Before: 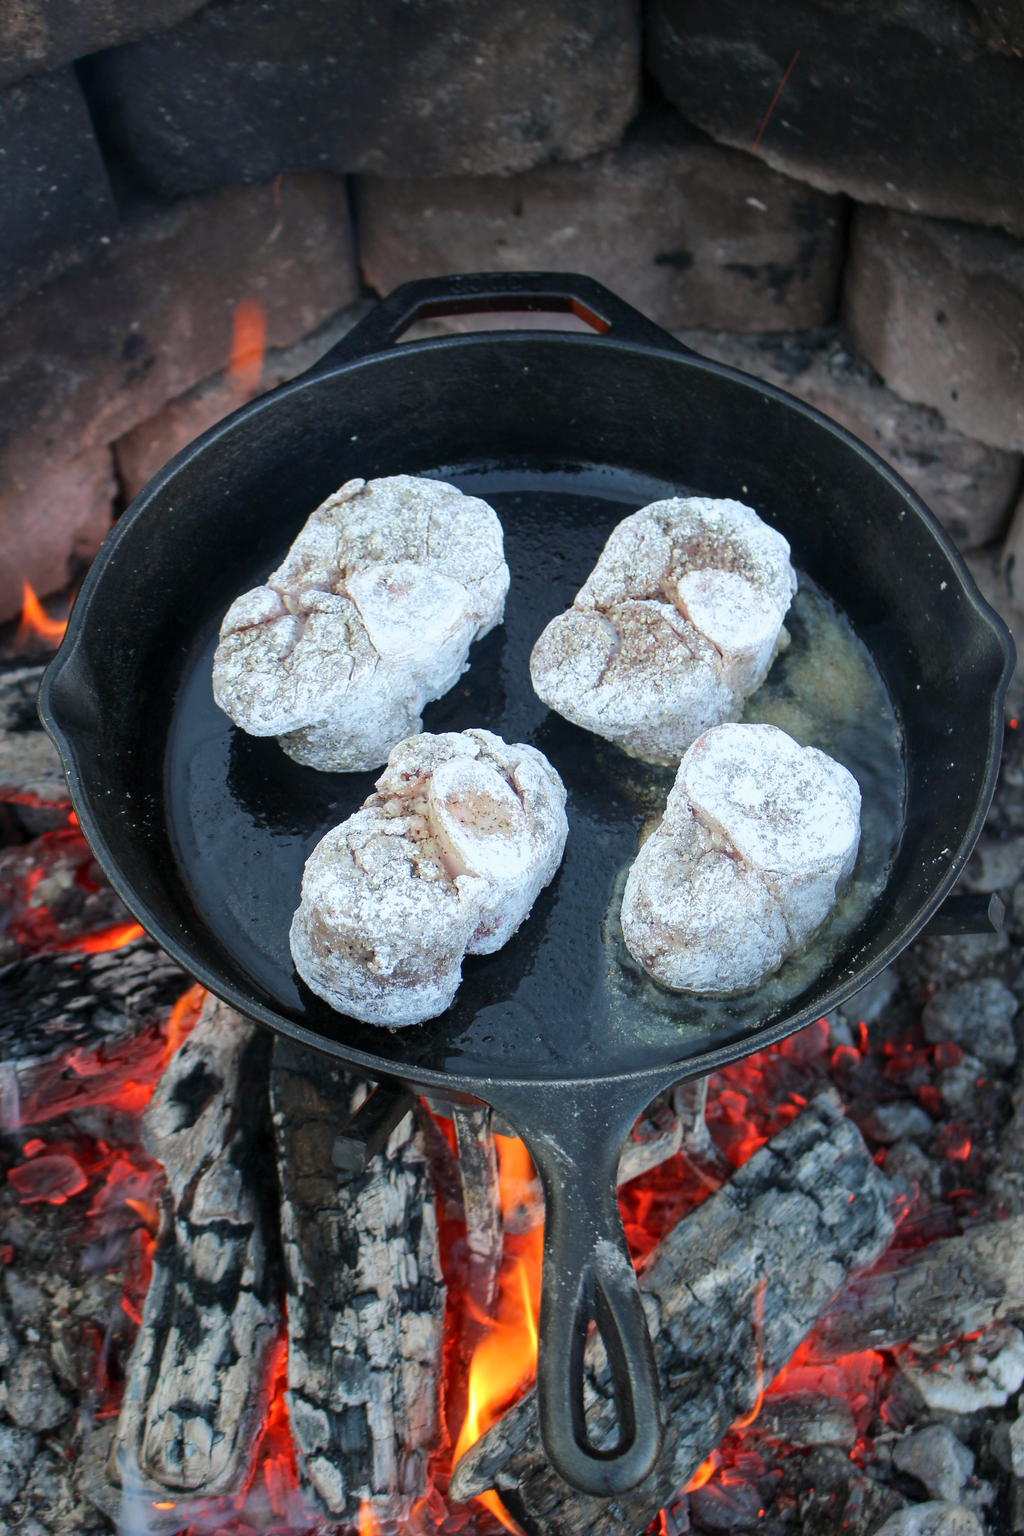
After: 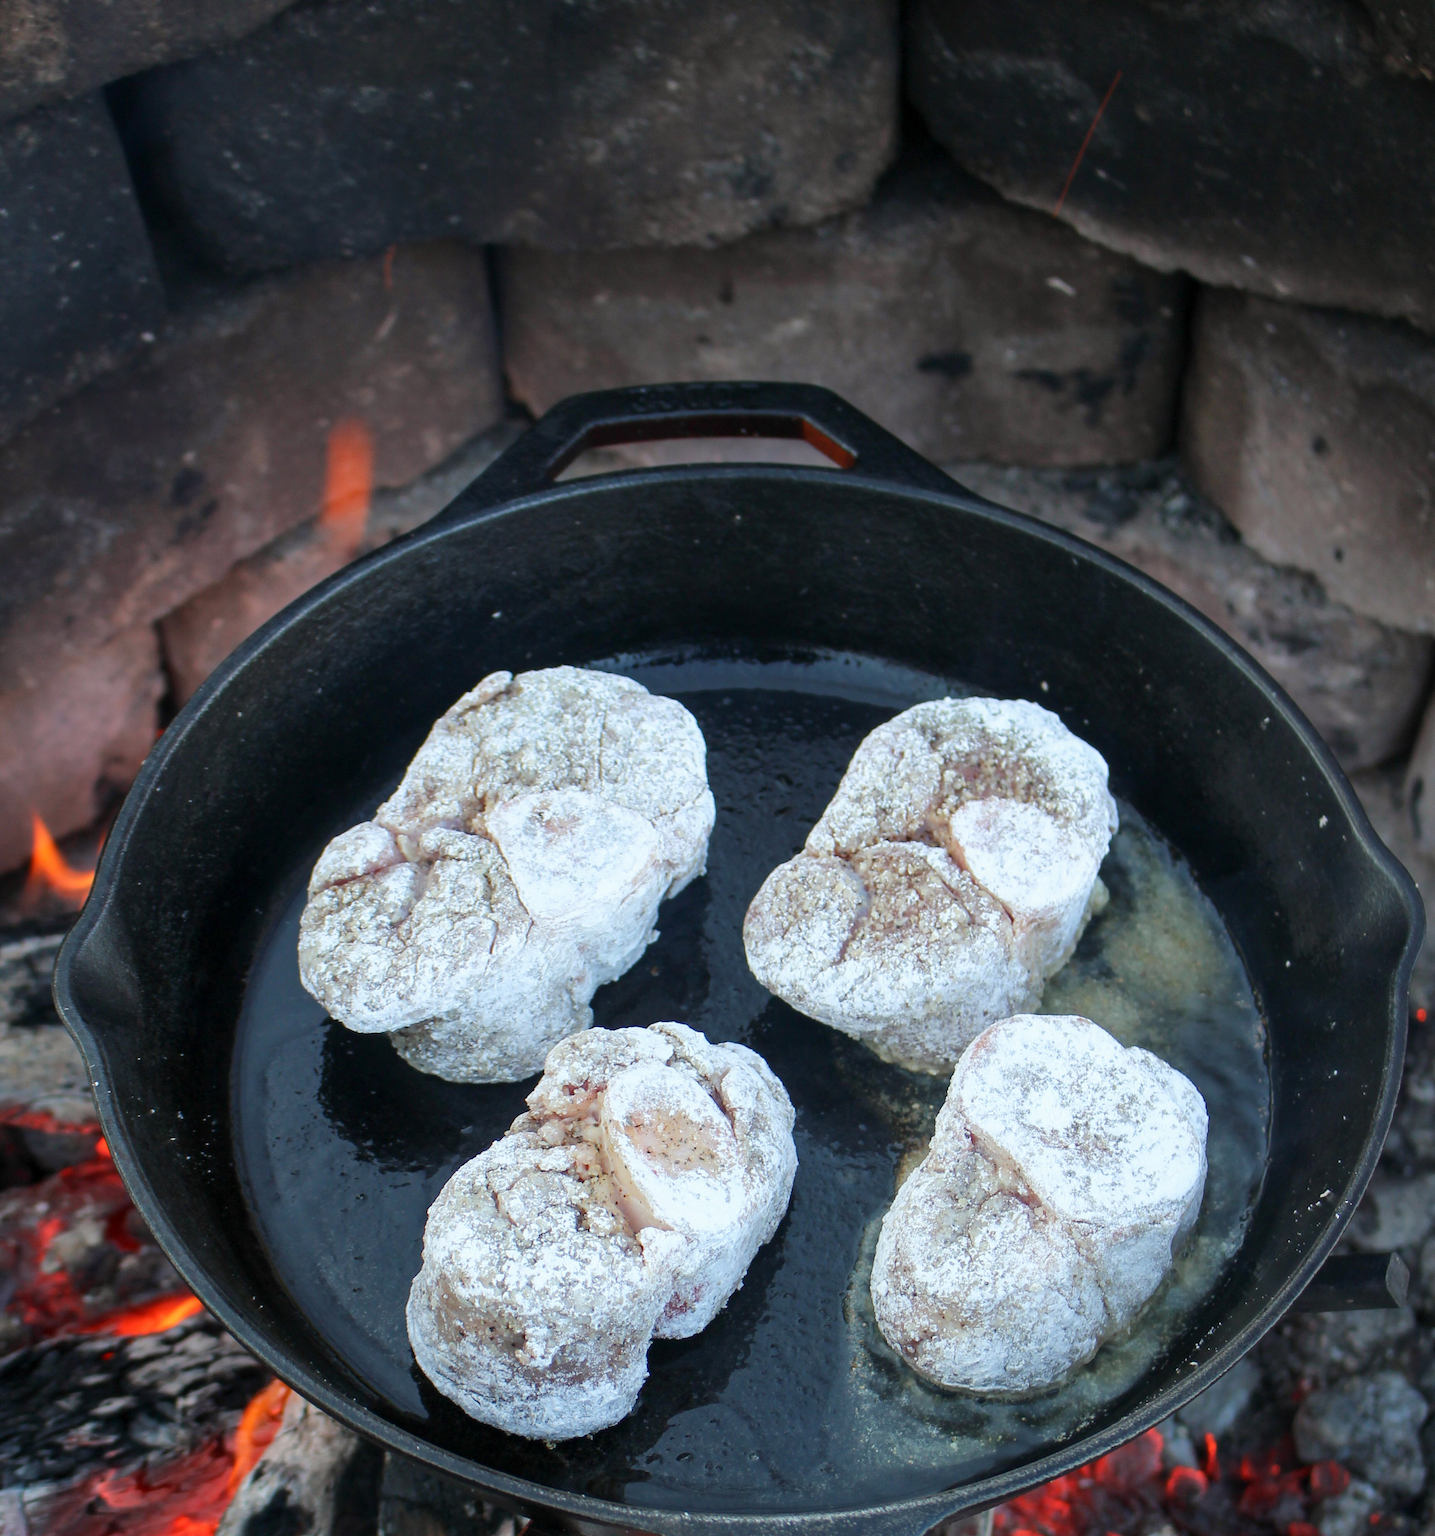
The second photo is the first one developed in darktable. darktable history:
crop: right 0%, bottom 28.67%
